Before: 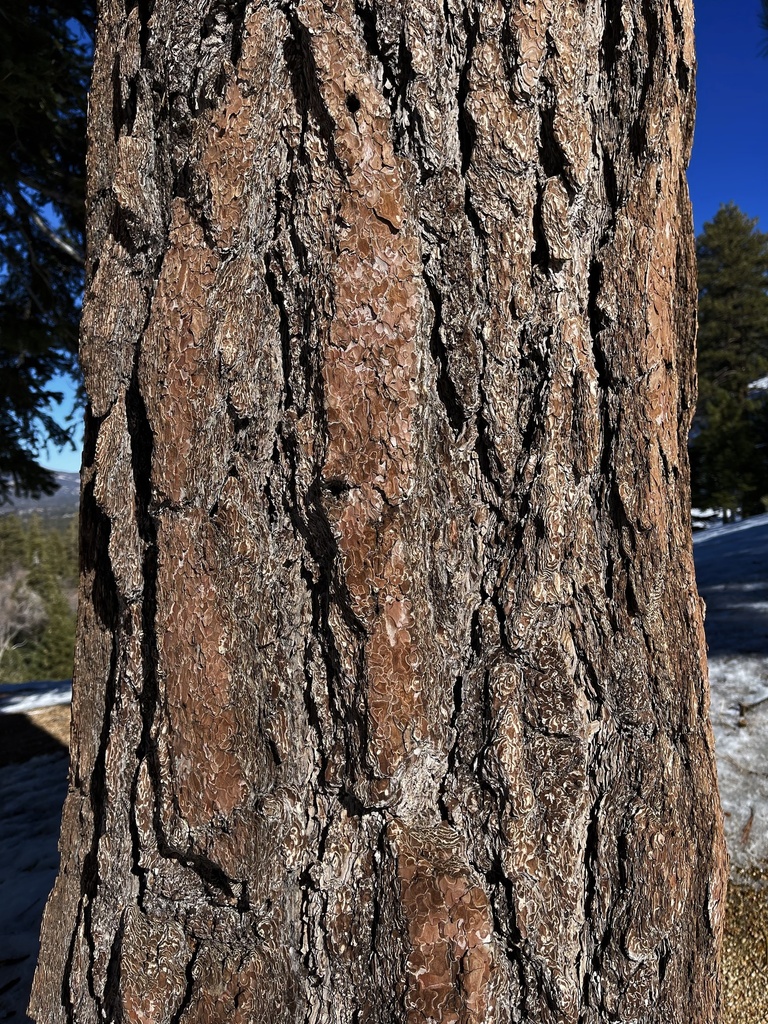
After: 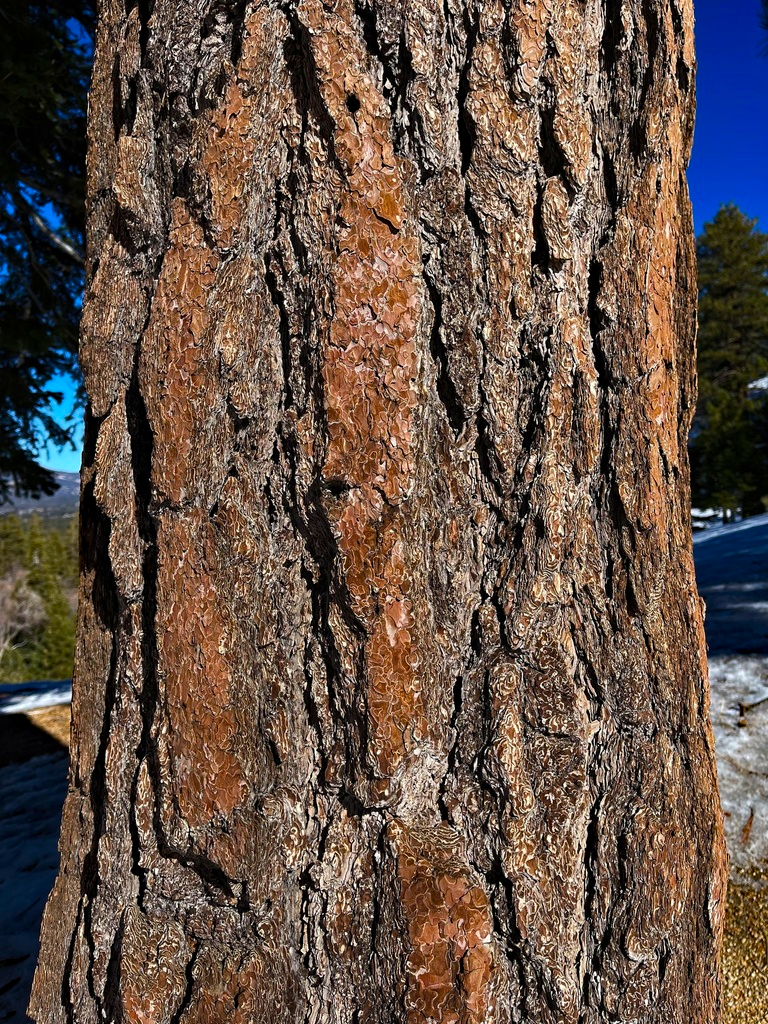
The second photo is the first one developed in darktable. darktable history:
color balance rgb: perceptual saturation grading › global saturation 20%, global vibrance 20%
haze removal: strength 0.29, distance 0.25, compatibility mode true, adaptive false
